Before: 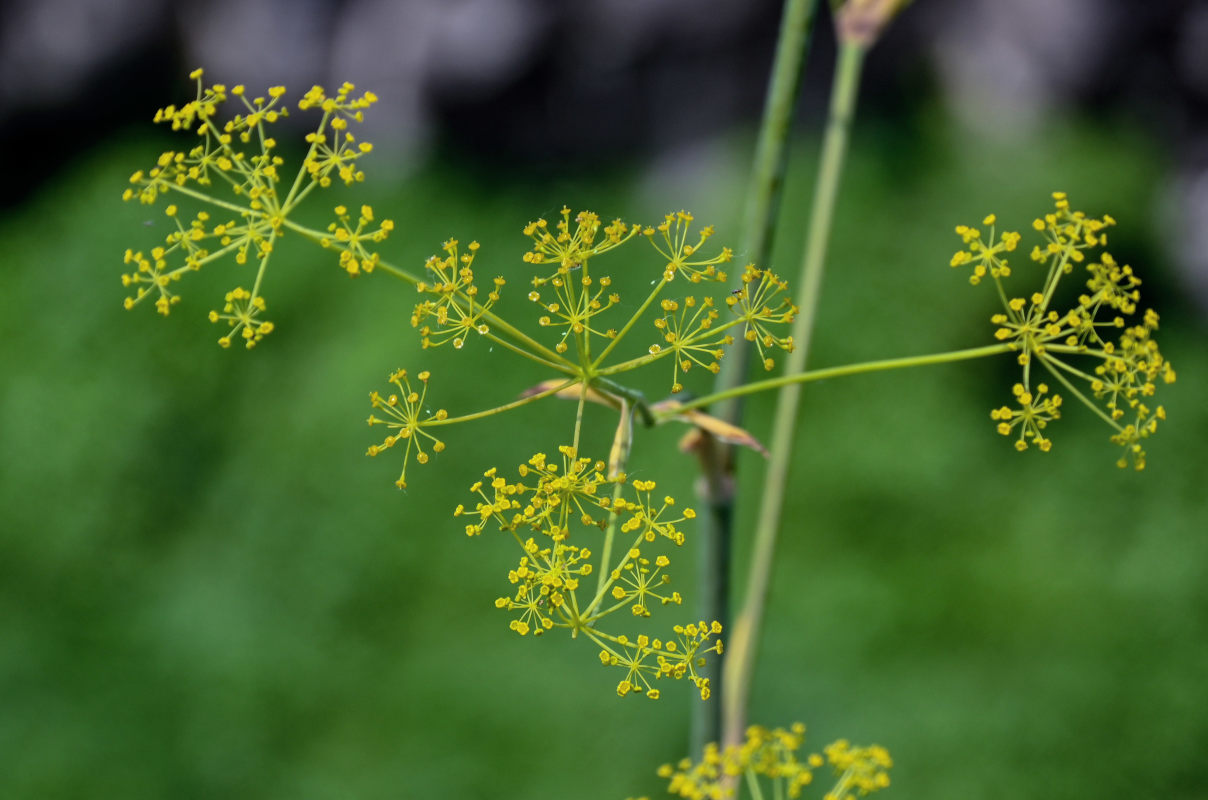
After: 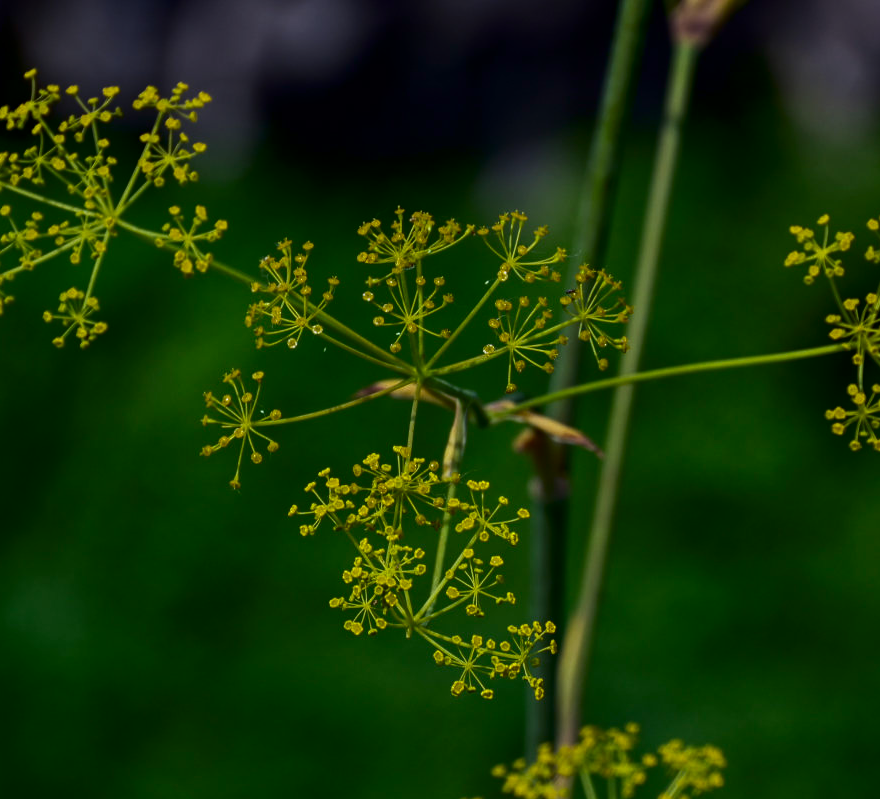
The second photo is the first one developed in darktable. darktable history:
contrast brightness saturation: brightness -0.506
crop: left 13.796%, right 13.308%
